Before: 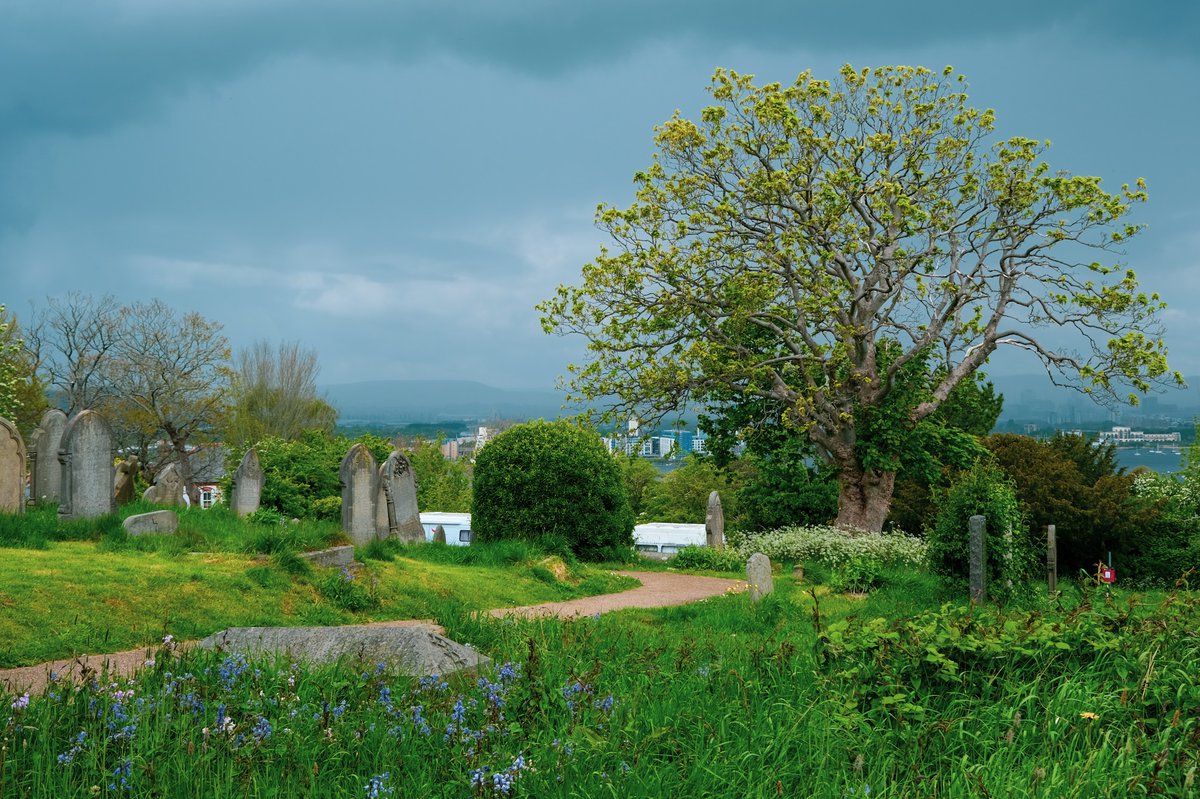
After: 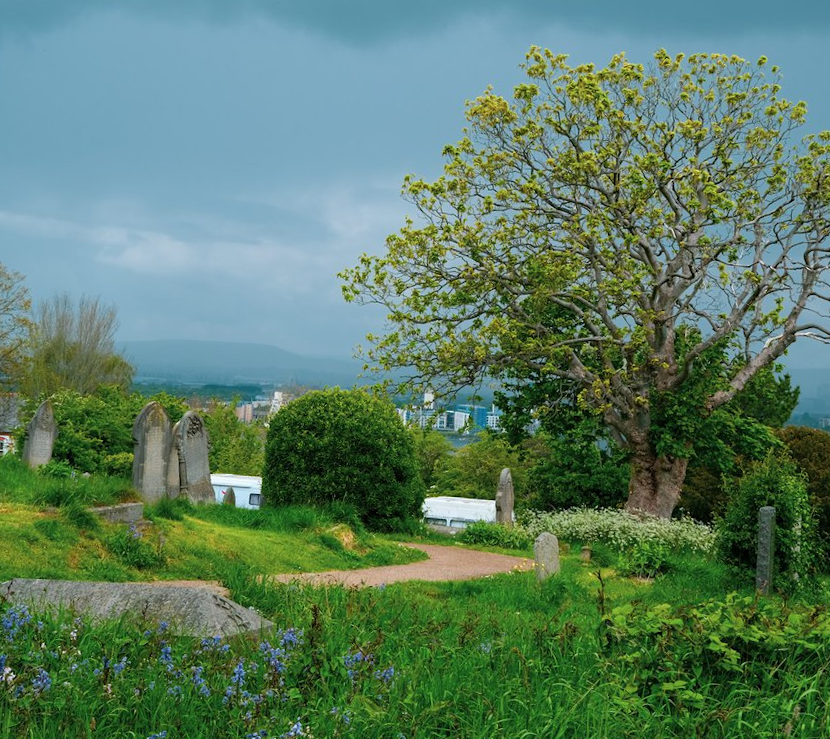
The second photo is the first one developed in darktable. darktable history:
crop and rotate: angle -3.1°, left 14.28%, top 0.045%, right 11.027%, bottom 0.032%
